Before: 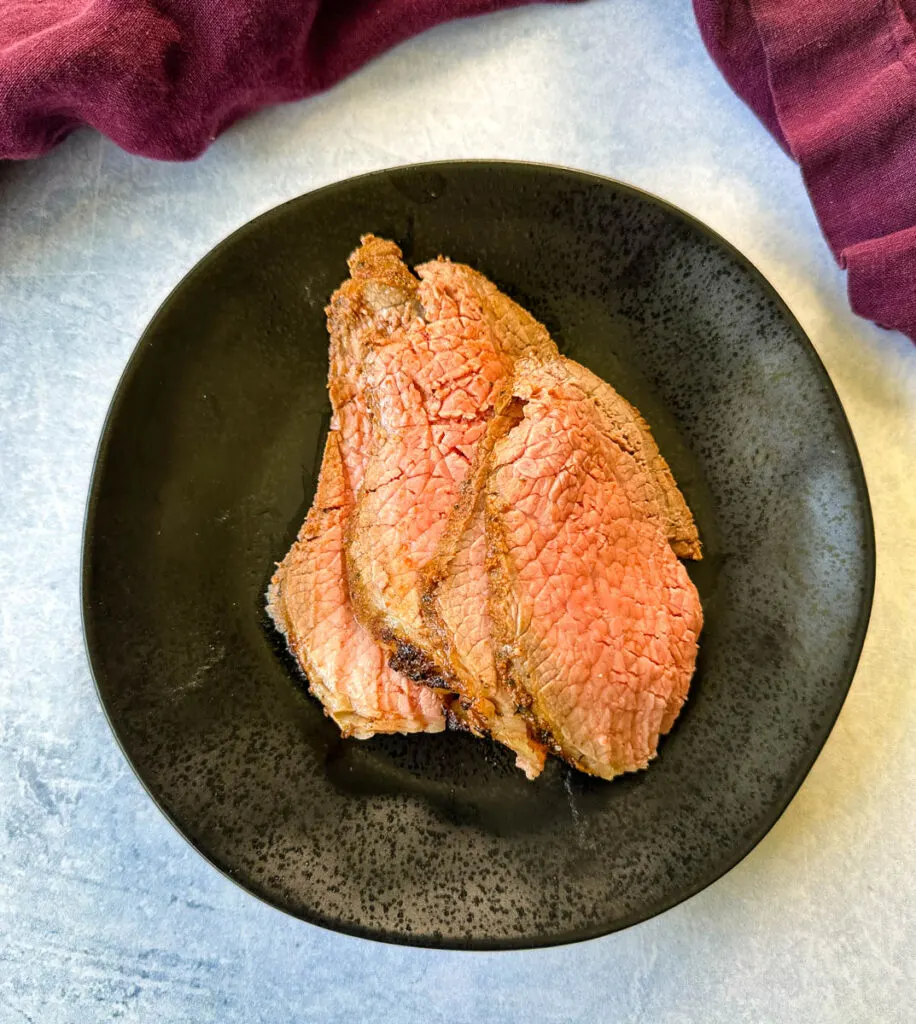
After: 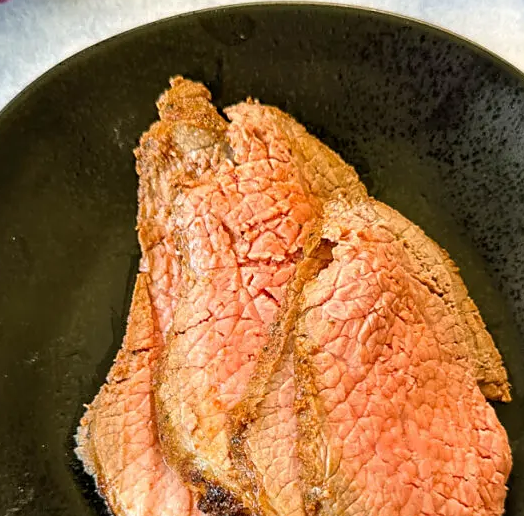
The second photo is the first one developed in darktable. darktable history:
sharpen: amount 0.2
crop: left 20.932%, top 15.471%, right 21.848%, bottom 34.081%
